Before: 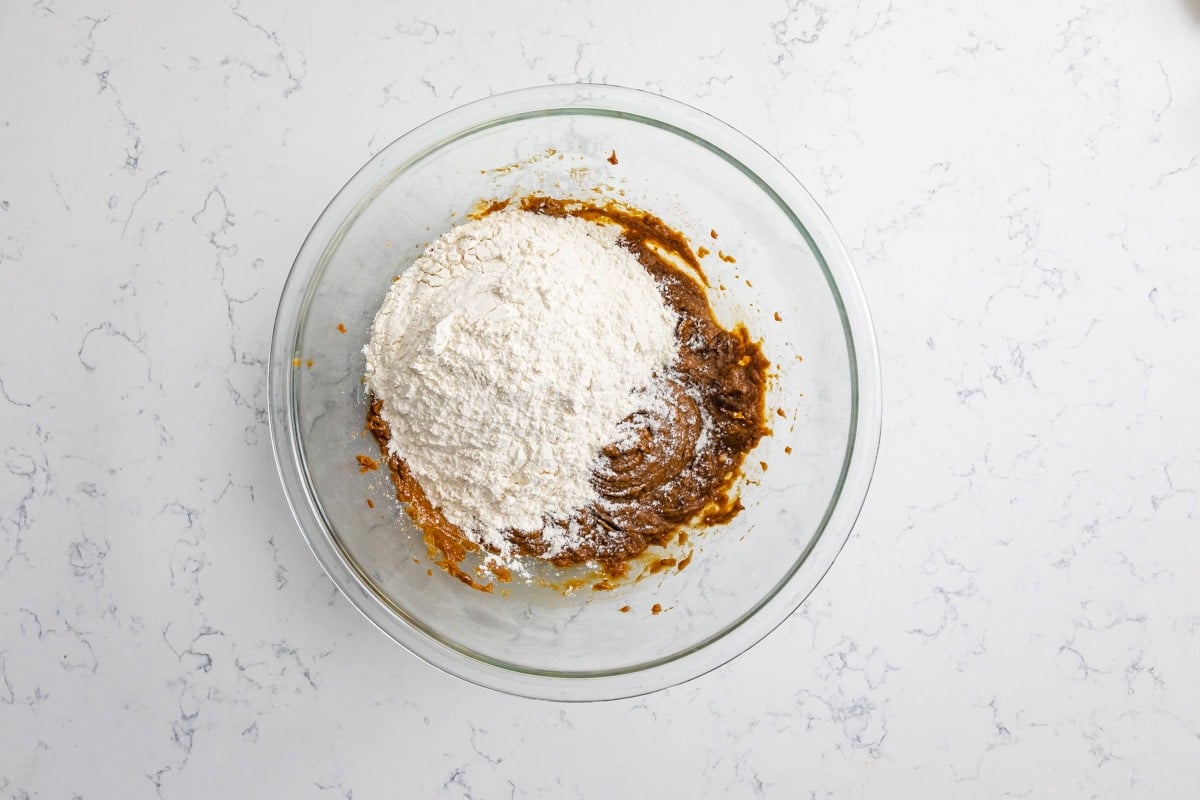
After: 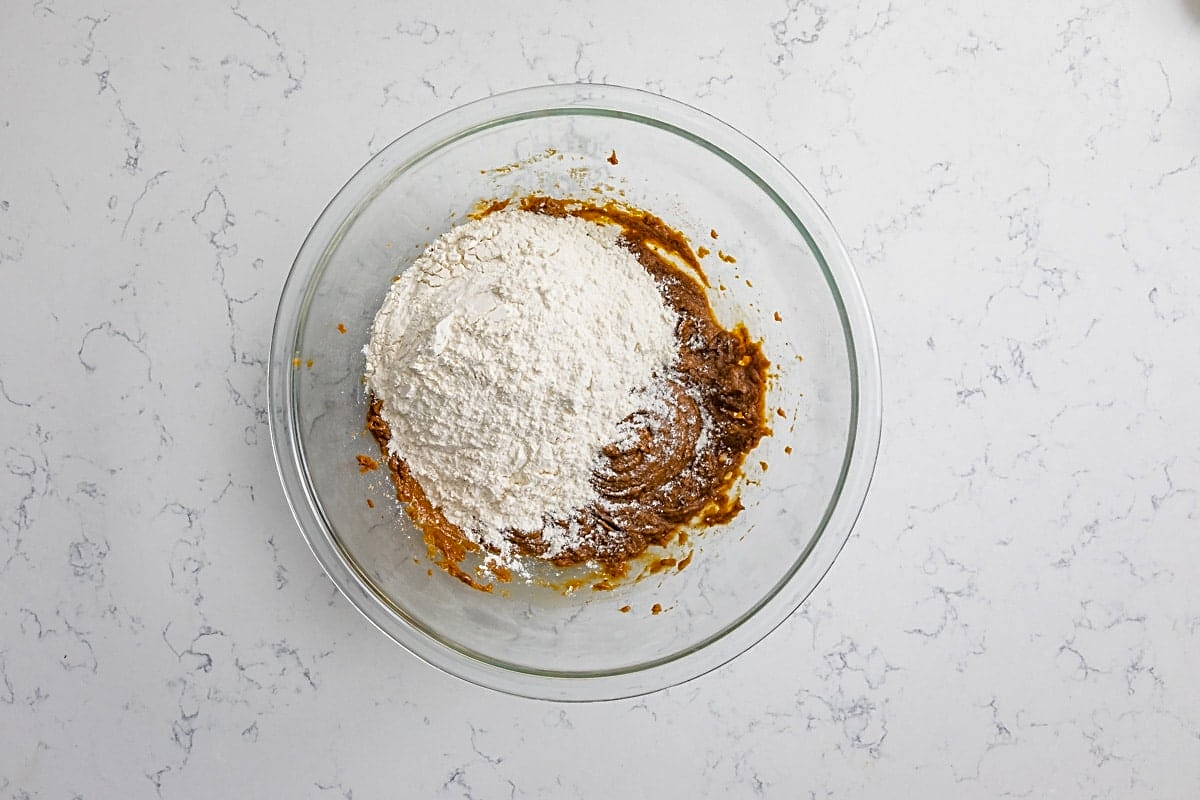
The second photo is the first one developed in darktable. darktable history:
shadows and highlights: shadows -19.98, white point adjustment -1.92, highlights -34.85
sharpen: on, module defaults
